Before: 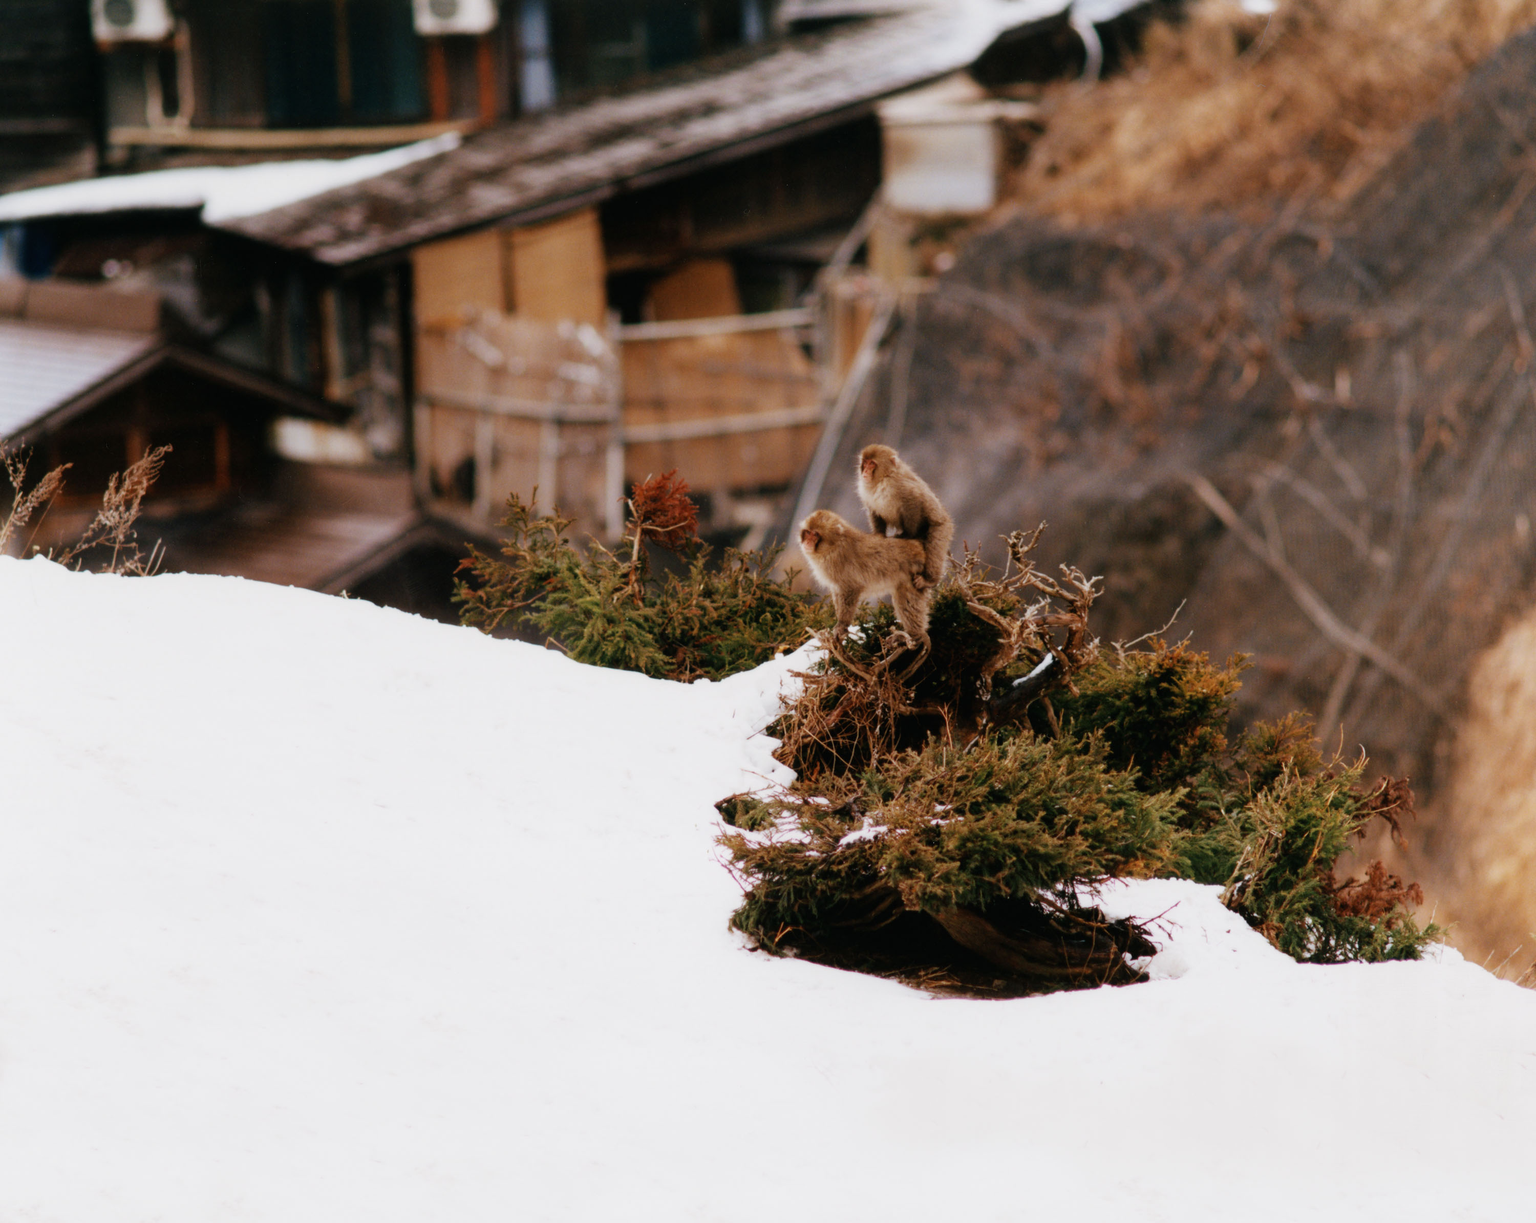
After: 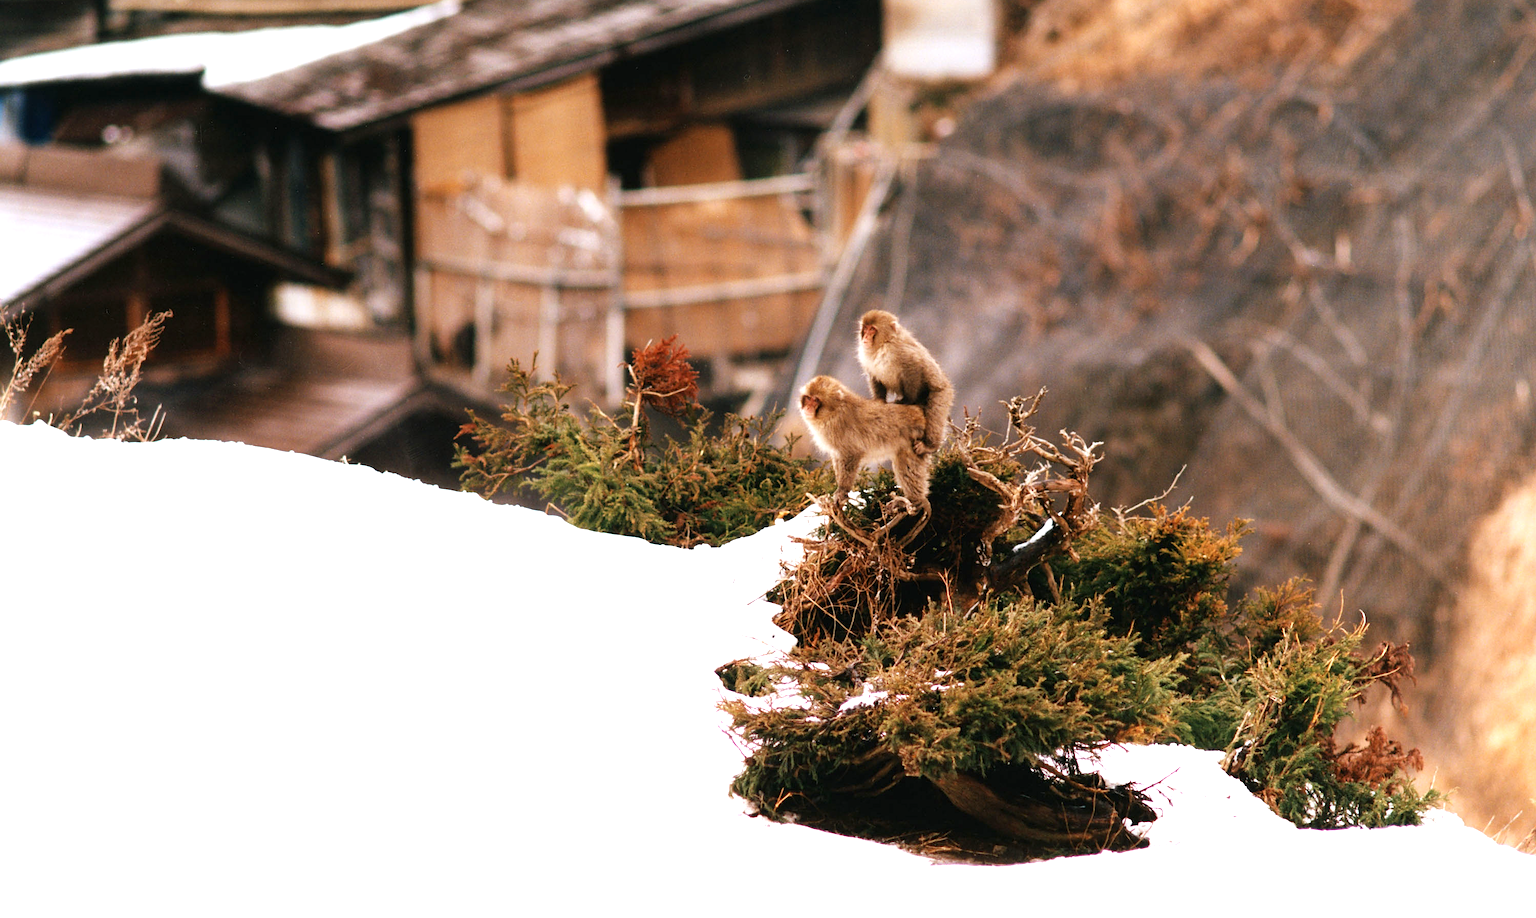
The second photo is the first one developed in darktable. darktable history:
crop: top 11.017%, bottom 13.911%
sharpen: on, module defaults
exposure: exposure 0.943 EV, compensate exposure bias true, compensate highlight preservation false
